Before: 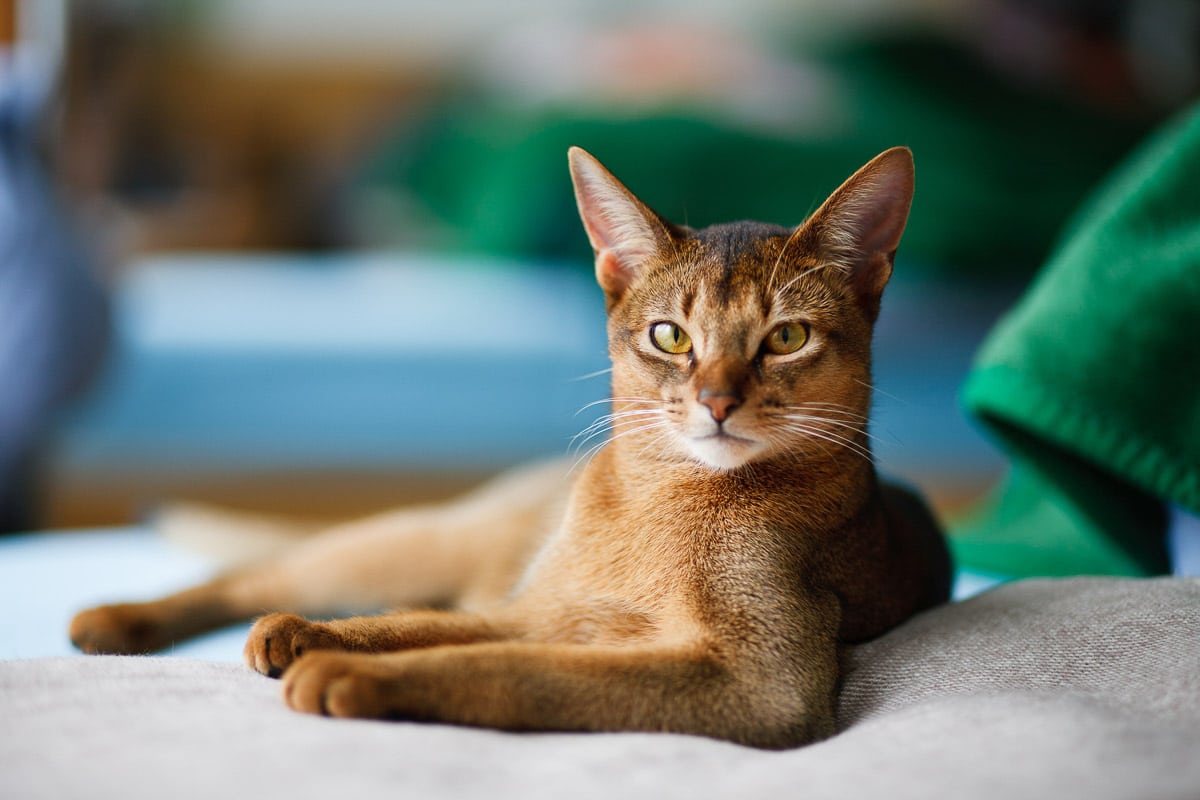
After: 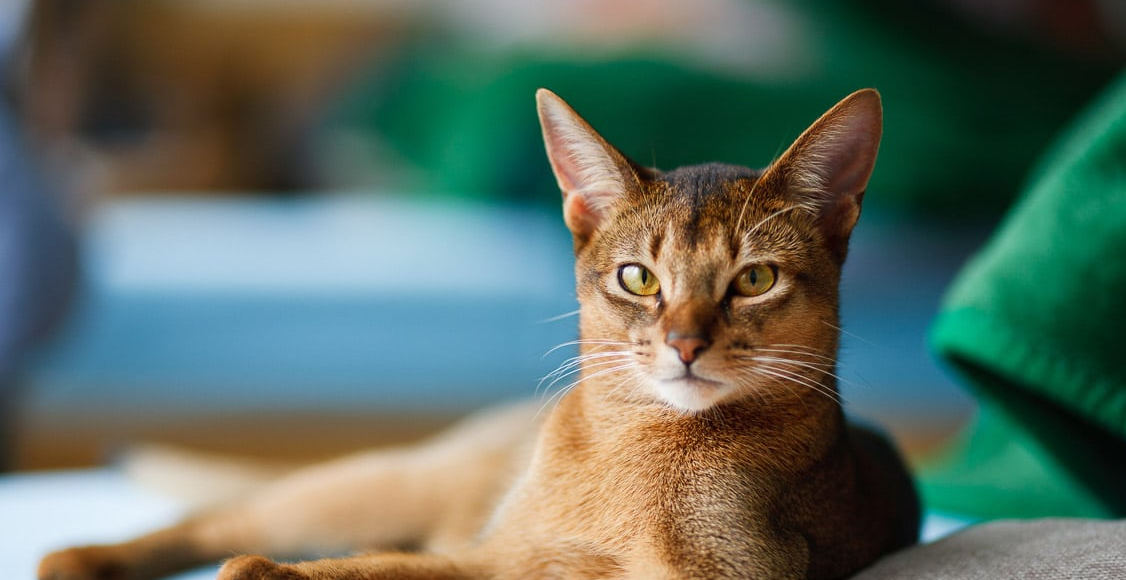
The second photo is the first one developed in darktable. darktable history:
crop: left 2.737%, top 7.287%, right 3.421%, bottom 20.179%
white balance: emerald 1
